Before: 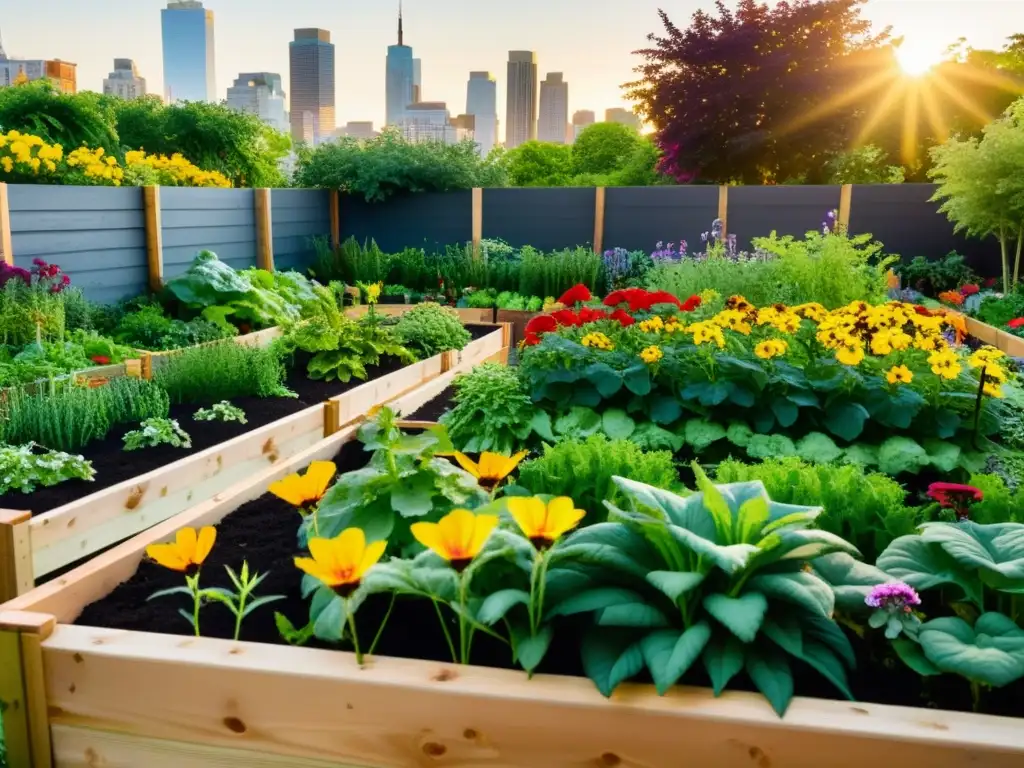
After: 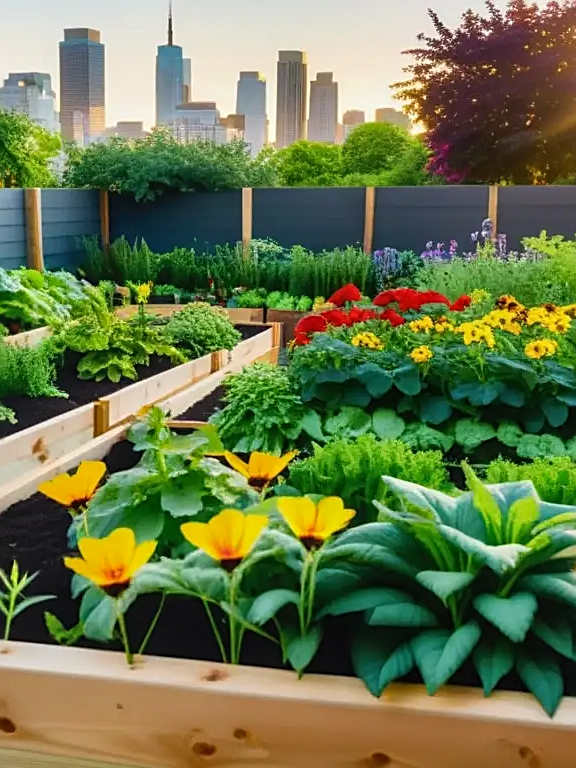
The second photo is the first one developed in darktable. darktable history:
local contrast: detail 110%
sharpen: on, module defaults
crop and rotate: left 22.516%, right 21.234%
